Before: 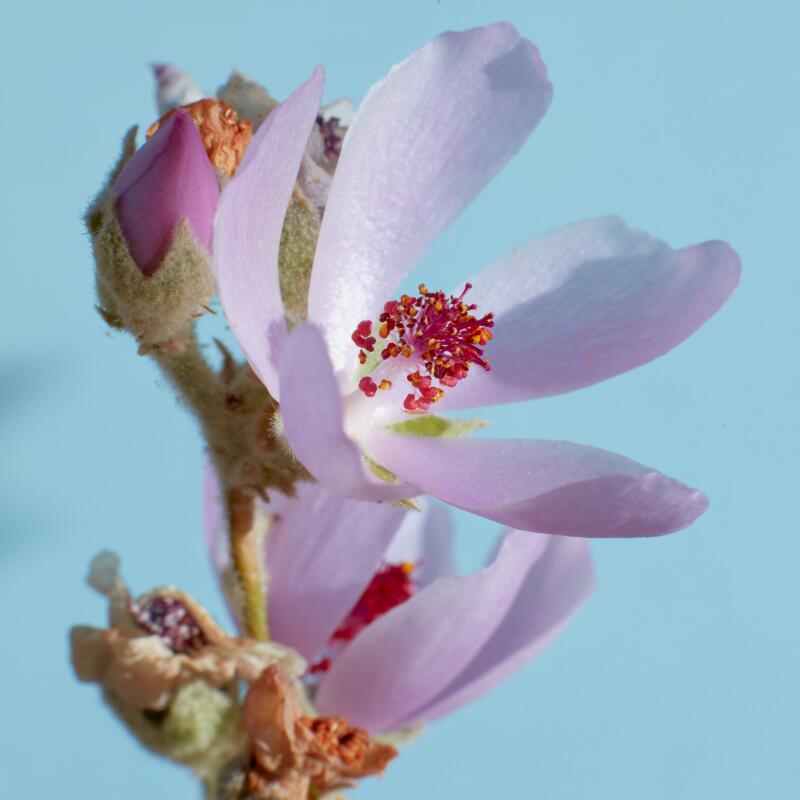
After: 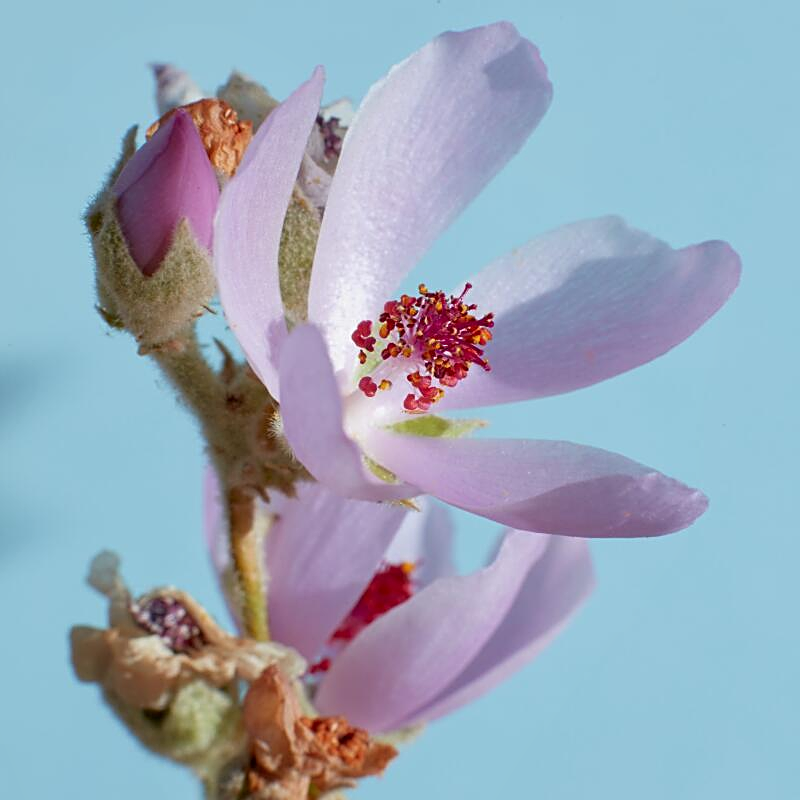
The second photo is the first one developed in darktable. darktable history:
sharpen: on, module defaults
shadows and highlights: shadows 4.29, highlights -16.76, soften with gaussian
